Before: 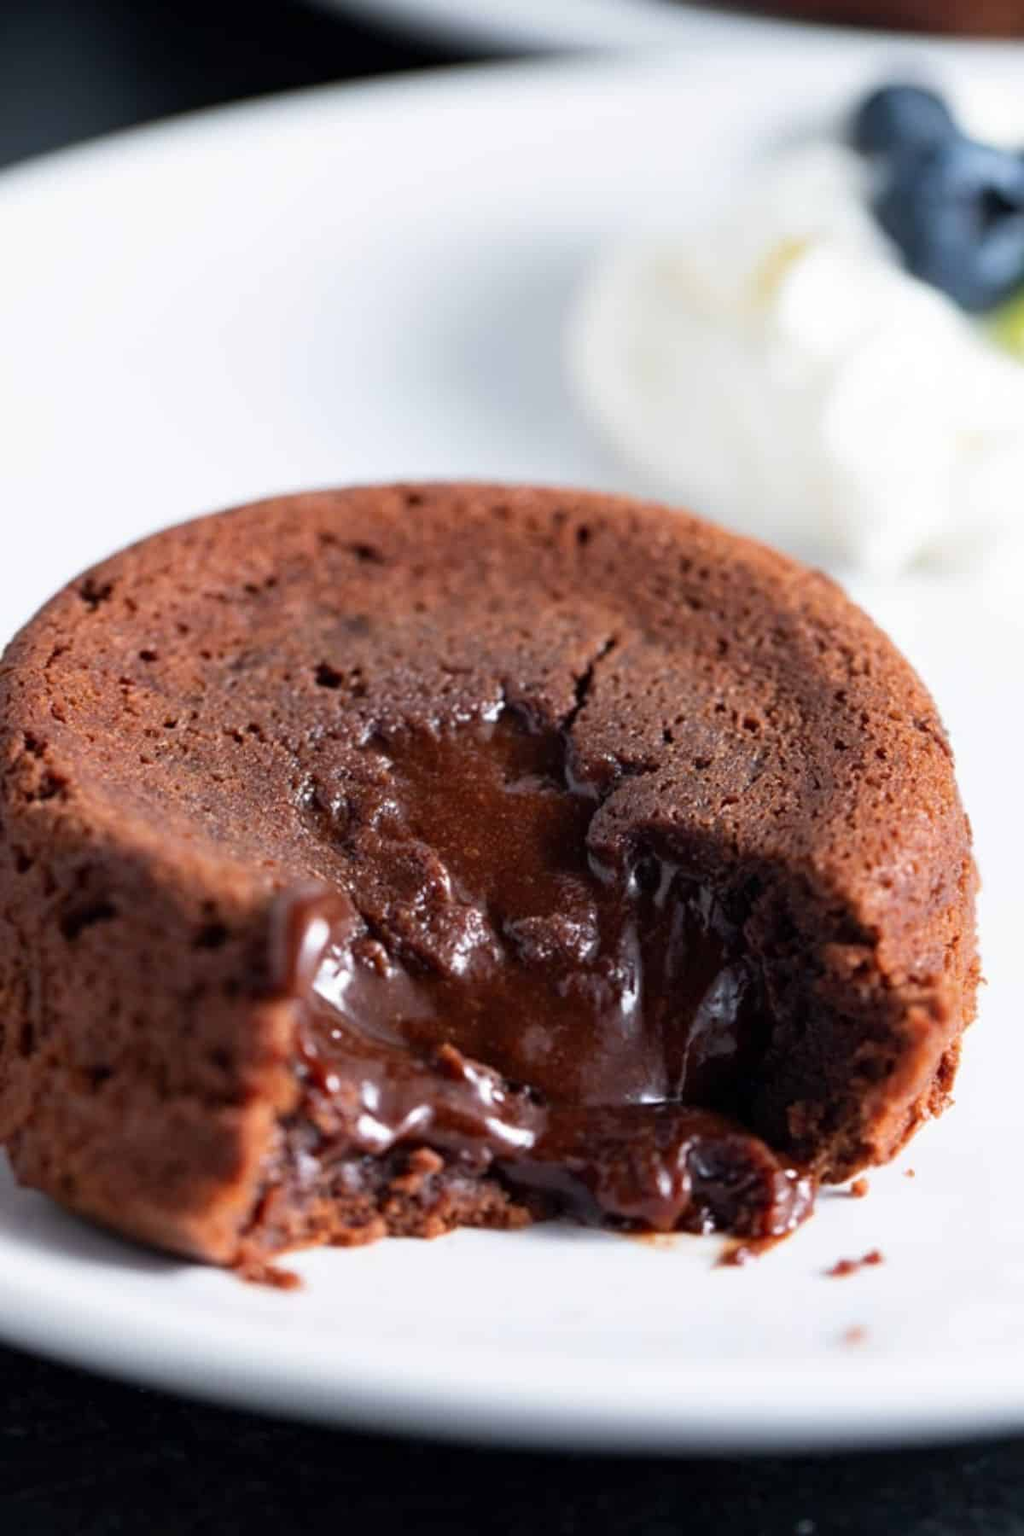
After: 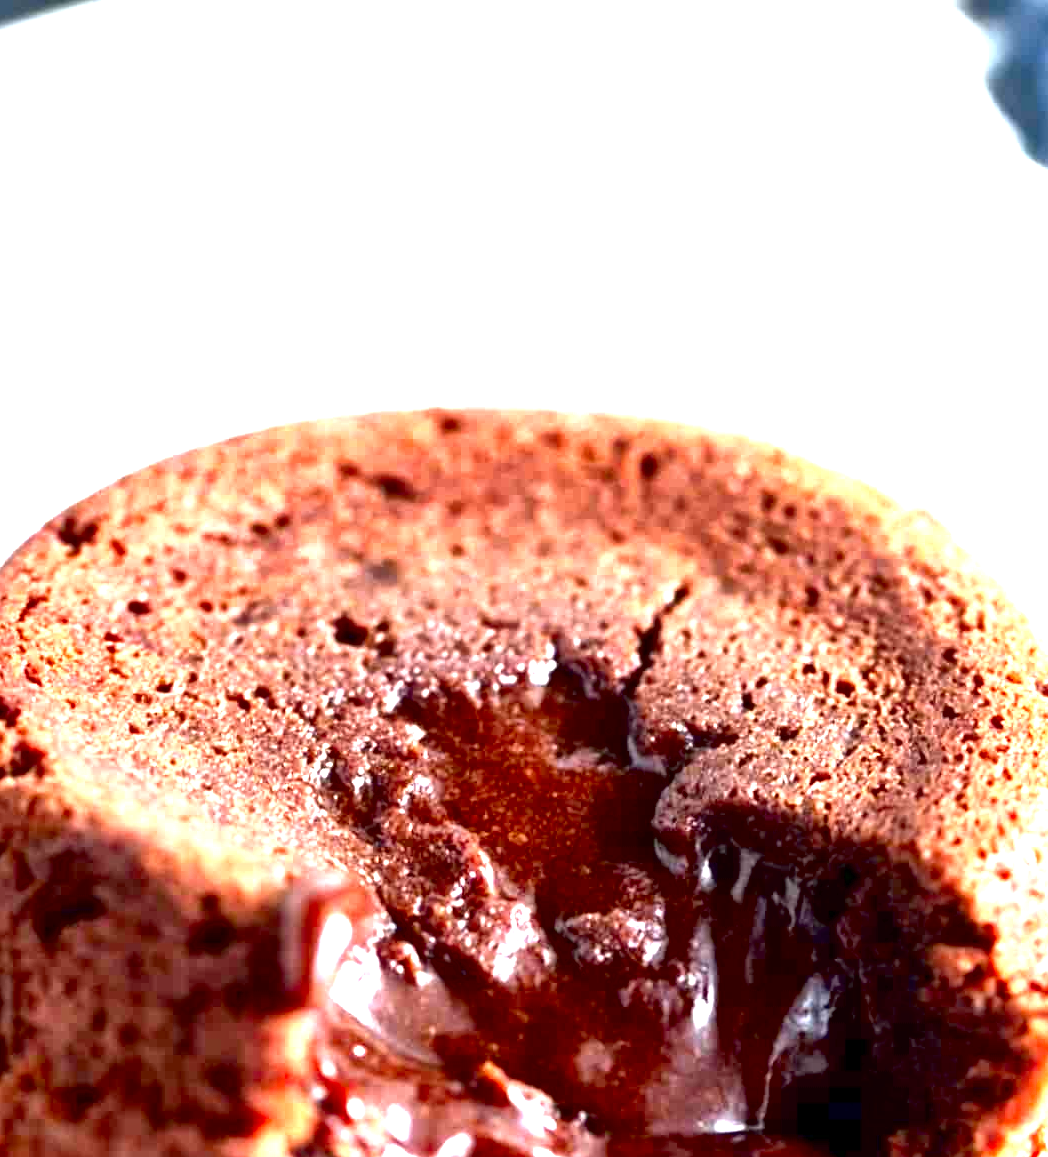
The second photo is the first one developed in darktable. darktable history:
local contrast: mode bilateral grid, contrast 24, coarseness 59, detail 152%, midtone range 0.2
crop: left 2.948%, top 8.951%, right 9.647%, bottom 26.719%
exposure: black level correction 0.005, exposure 2.085 EV, compensate exposure bias true, compensate highlight preservation false
contrast brightness saturation: contrast 0.065, brightness -0.152, saturation 0.107
